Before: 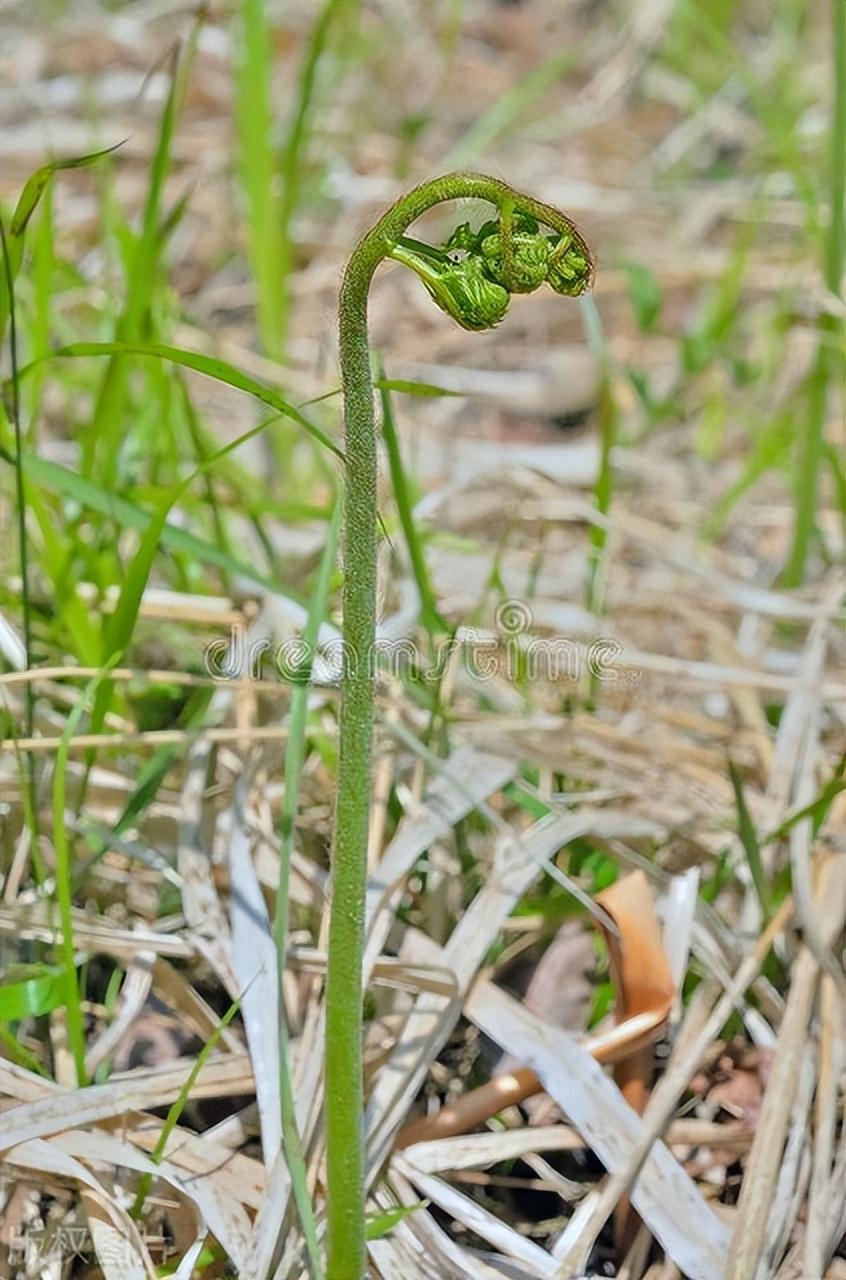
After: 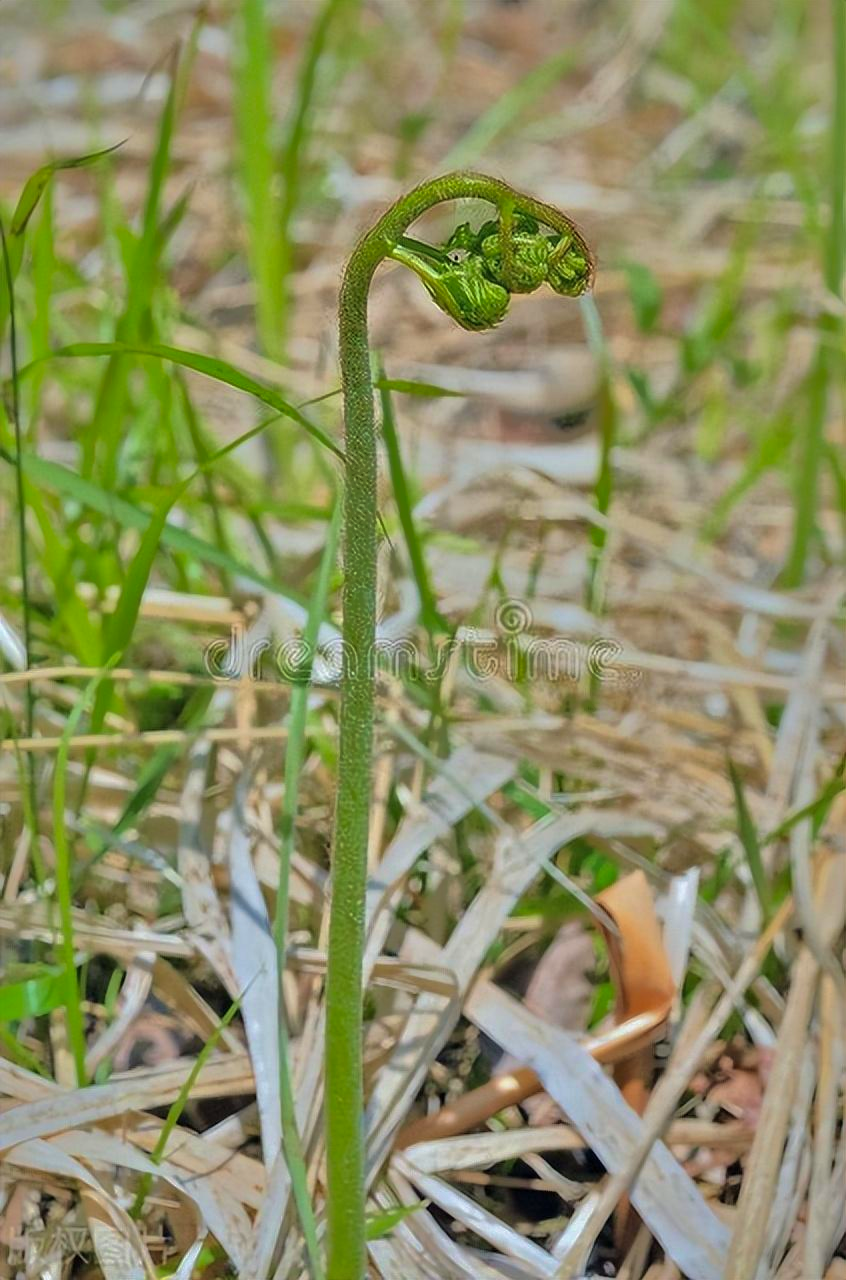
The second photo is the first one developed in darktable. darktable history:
shadows and highlights: shadows 24.85, highlights -69.82
velvia: on, module defaults
